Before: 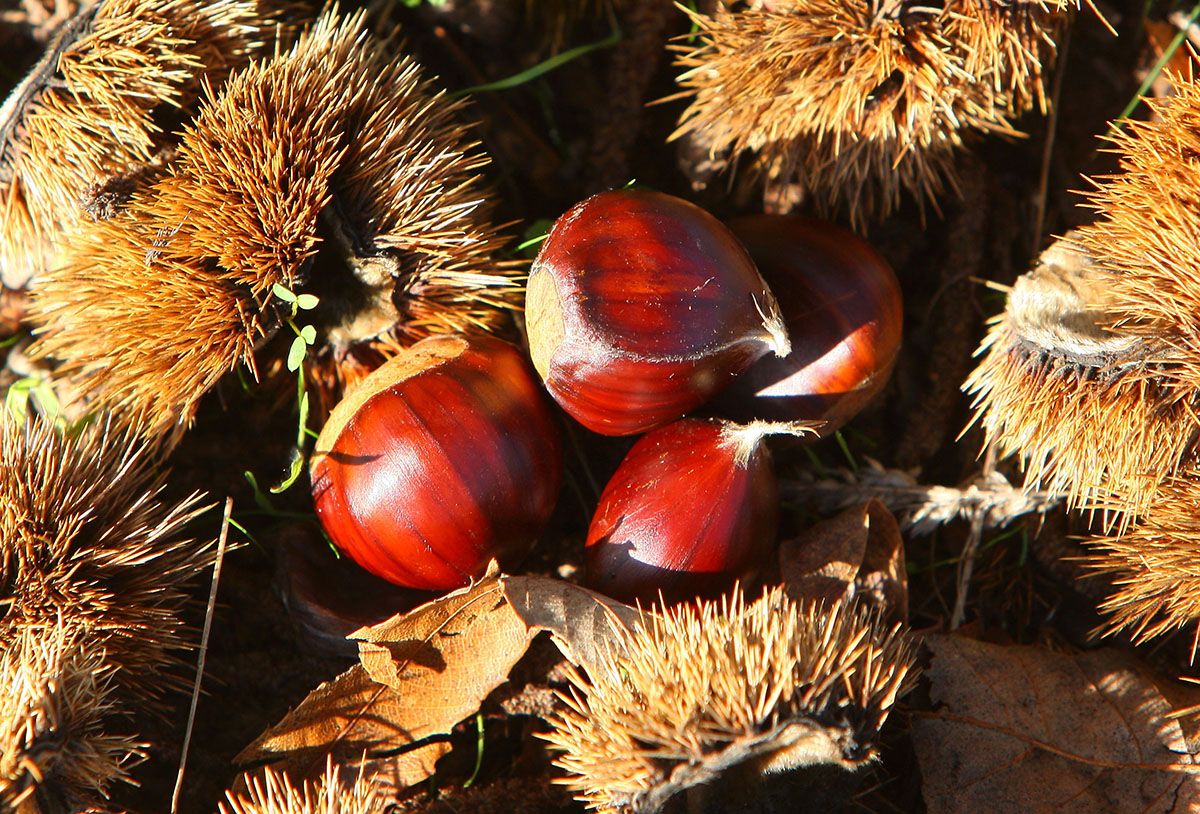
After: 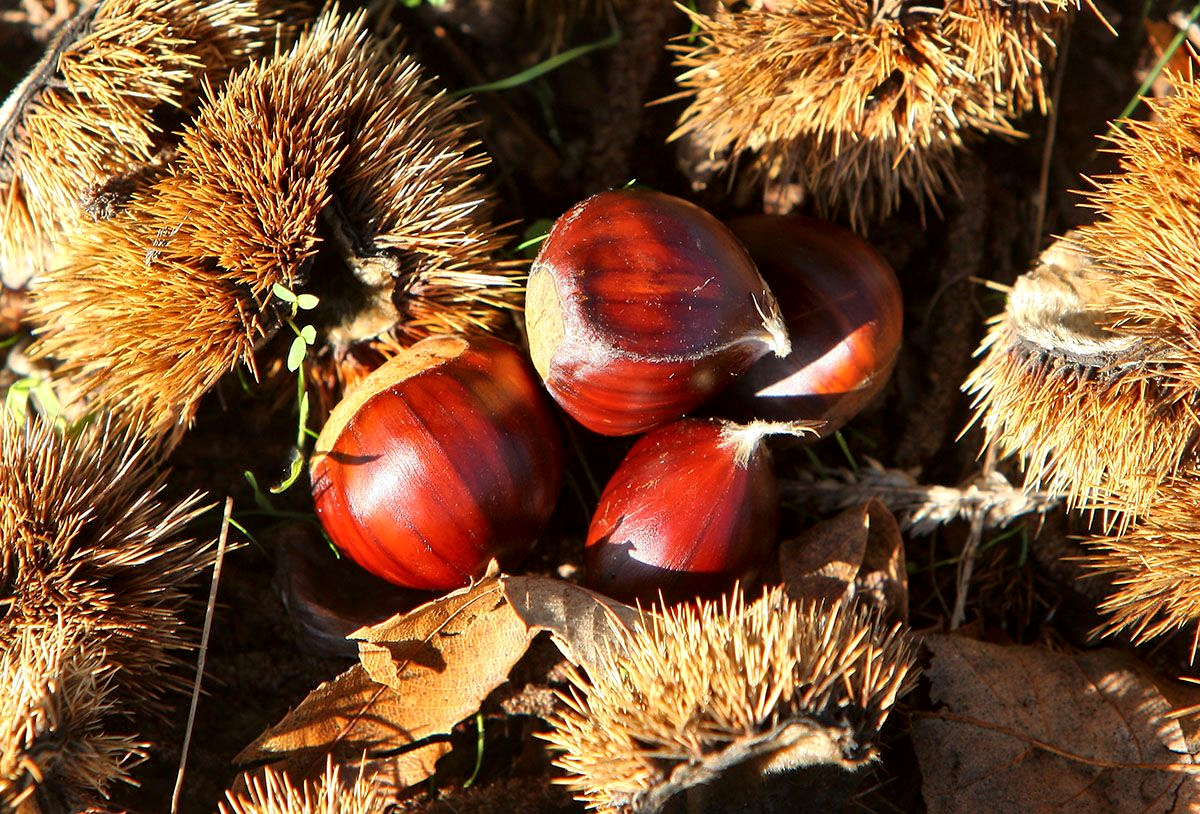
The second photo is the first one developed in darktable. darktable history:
local contrast: mode bilateral grid, contrast 21, coarseness 50, detail 148%, midtone range 0.2
